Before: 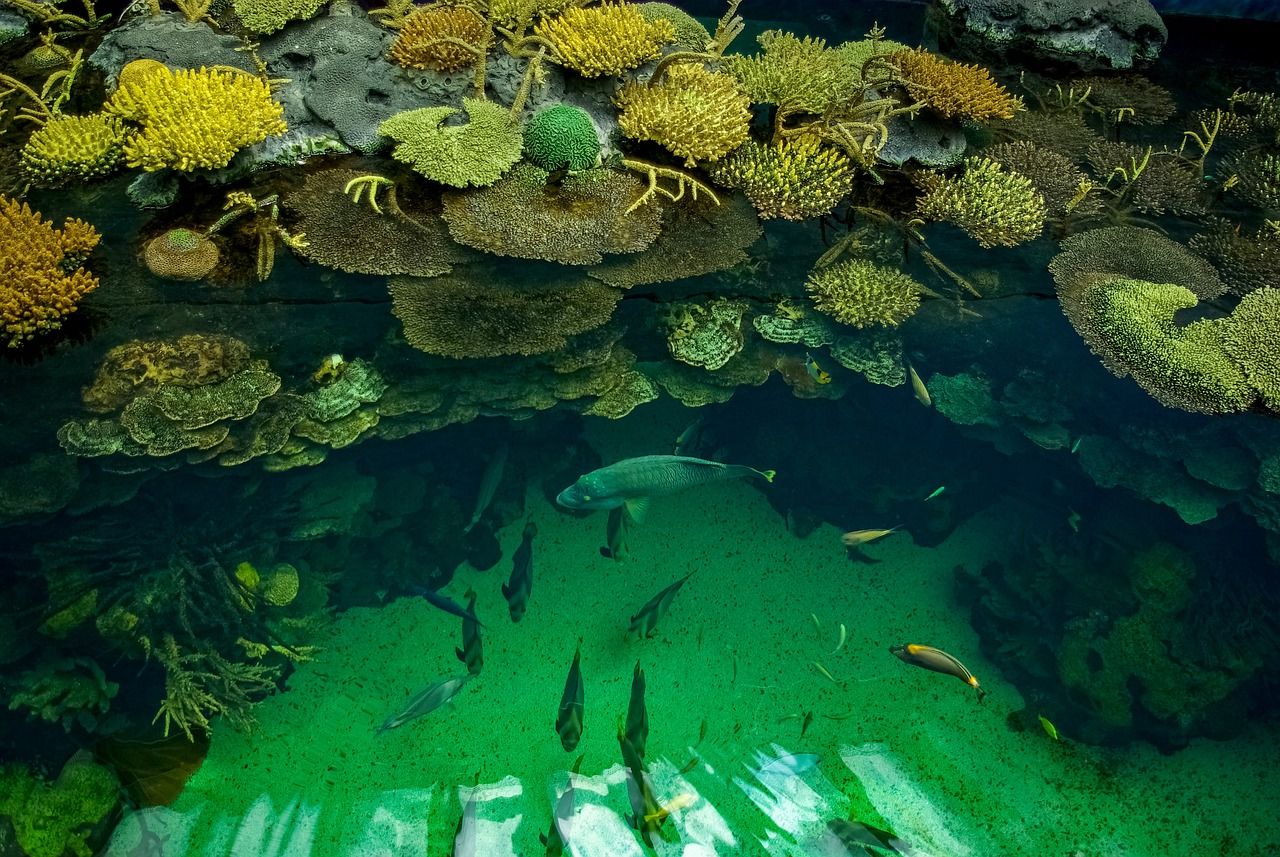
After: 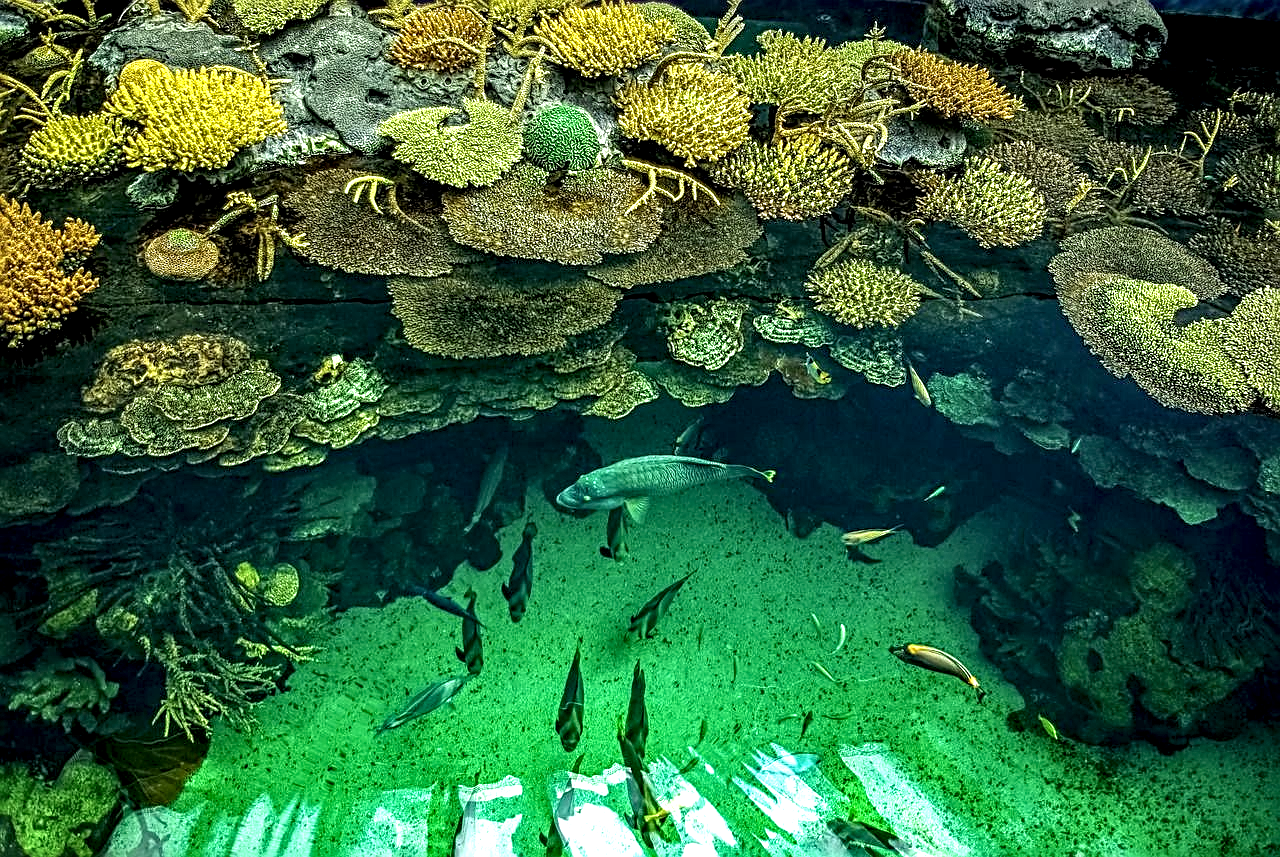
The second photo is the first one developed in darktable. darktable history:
exposure: exposure 0.767 EV, compensate exposure bias true, compensate highlight preservation false
local contrast: highlights 17%, detail 185%
sharpen: radius 2.844, amount 0.717
